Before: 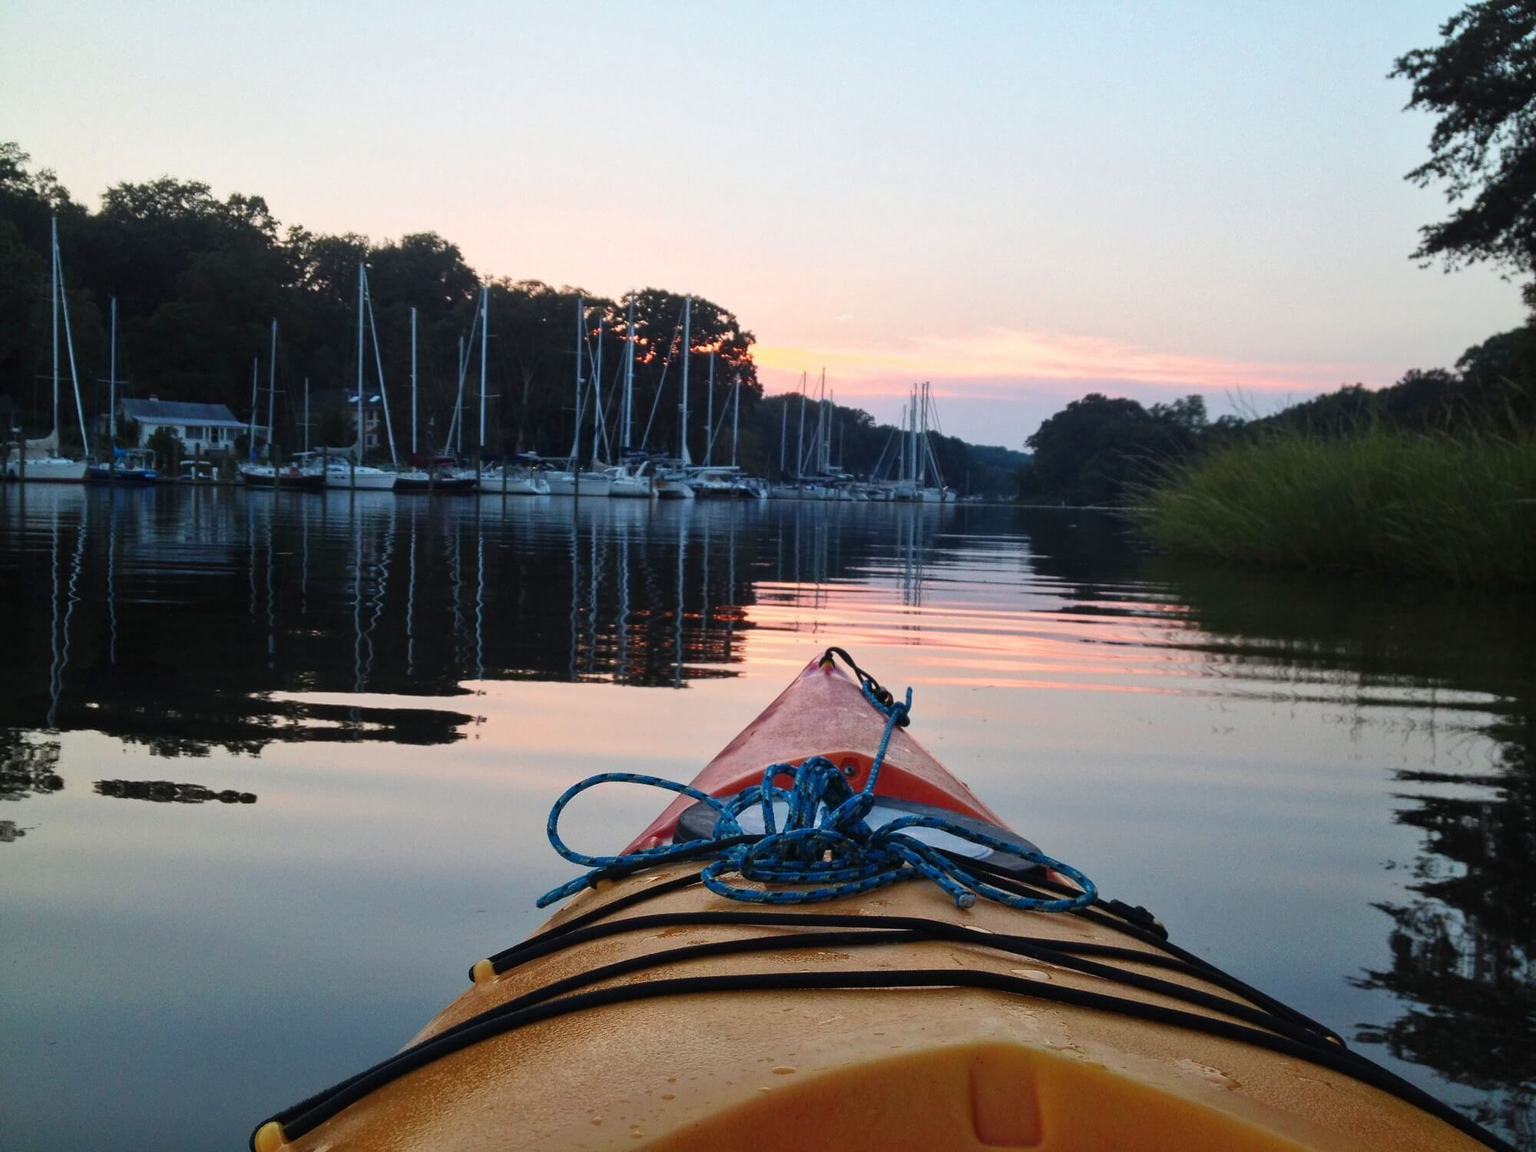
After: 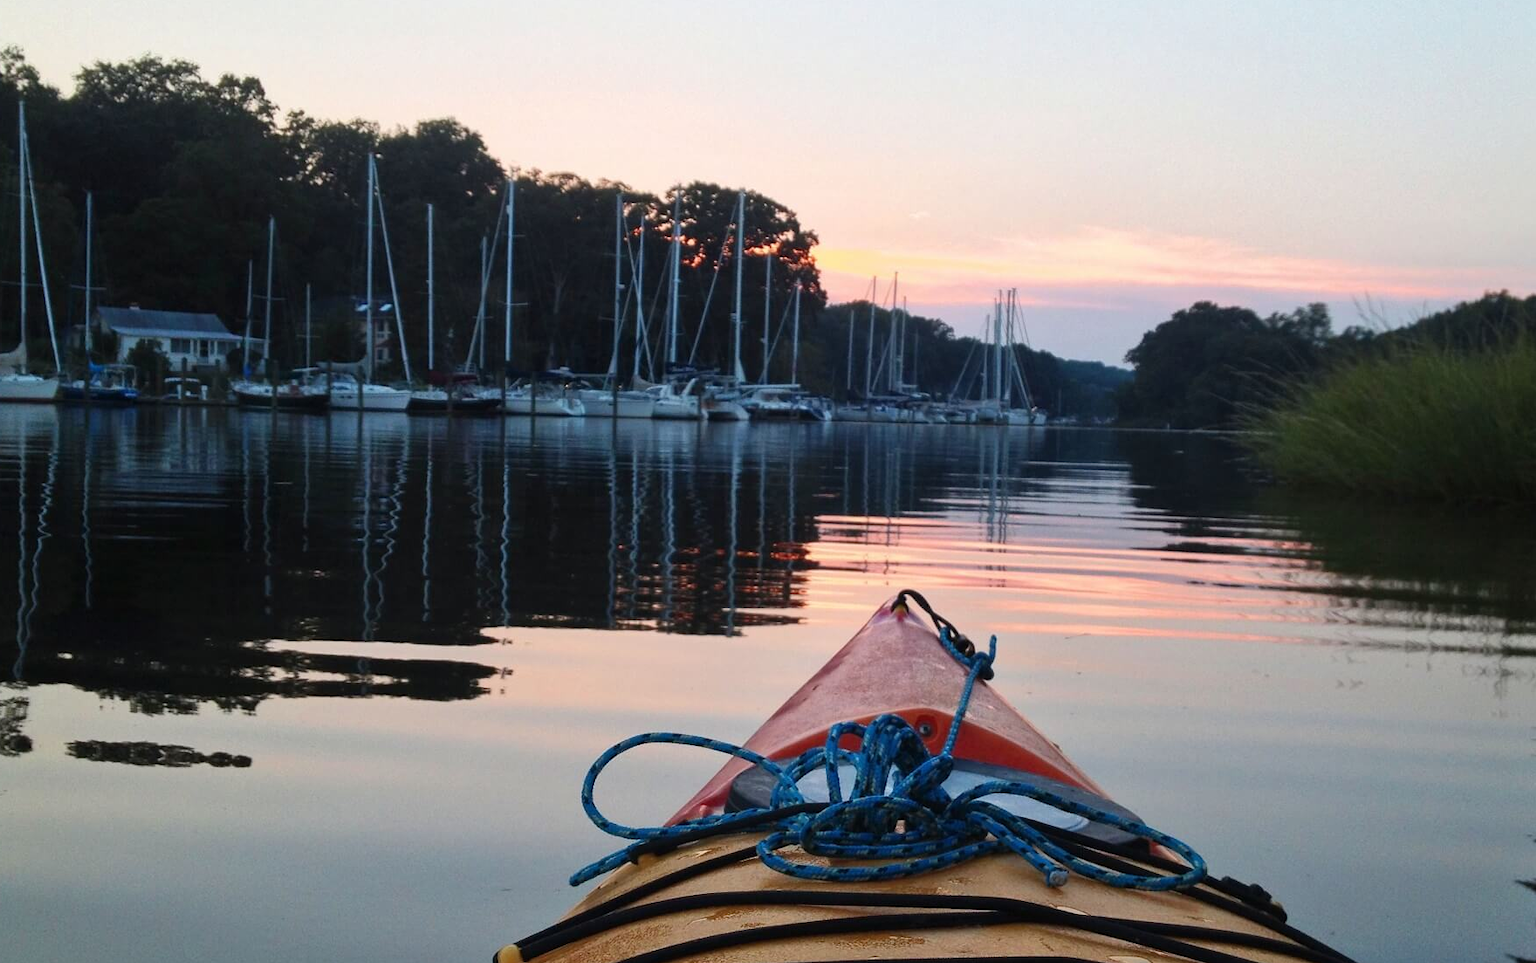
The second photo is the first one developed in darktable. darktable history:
crop and rotate: left 2.302%, top 11.195%, right 9.696%, bottom 15.189%
